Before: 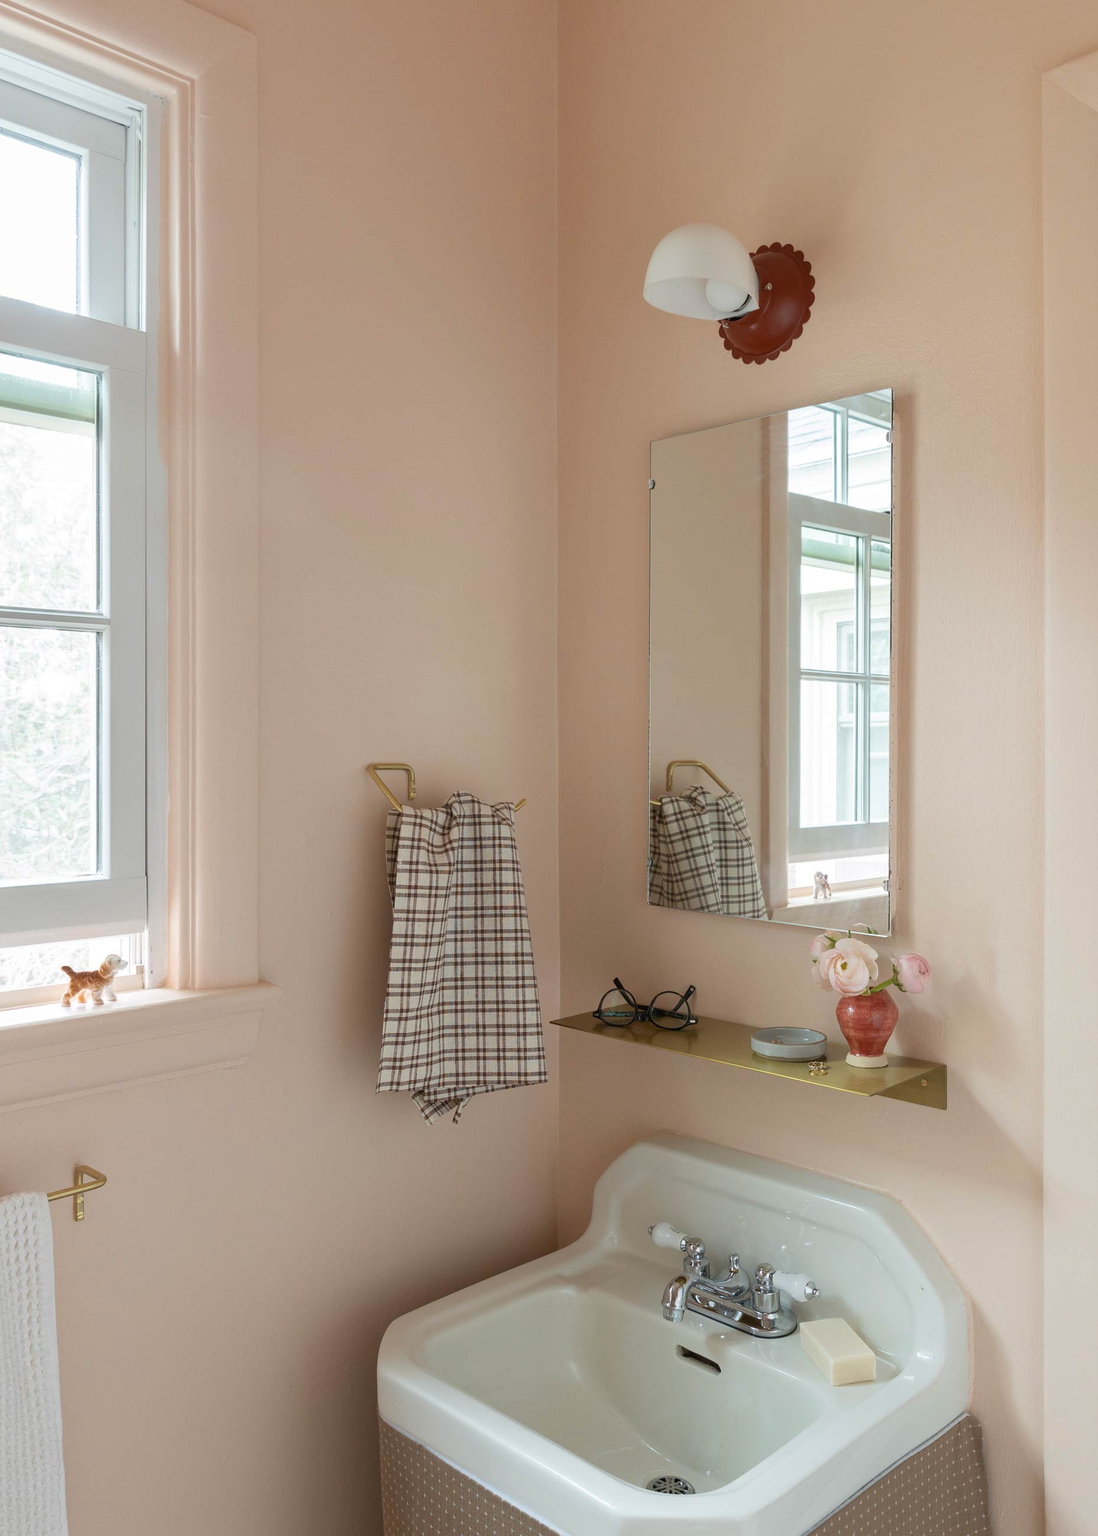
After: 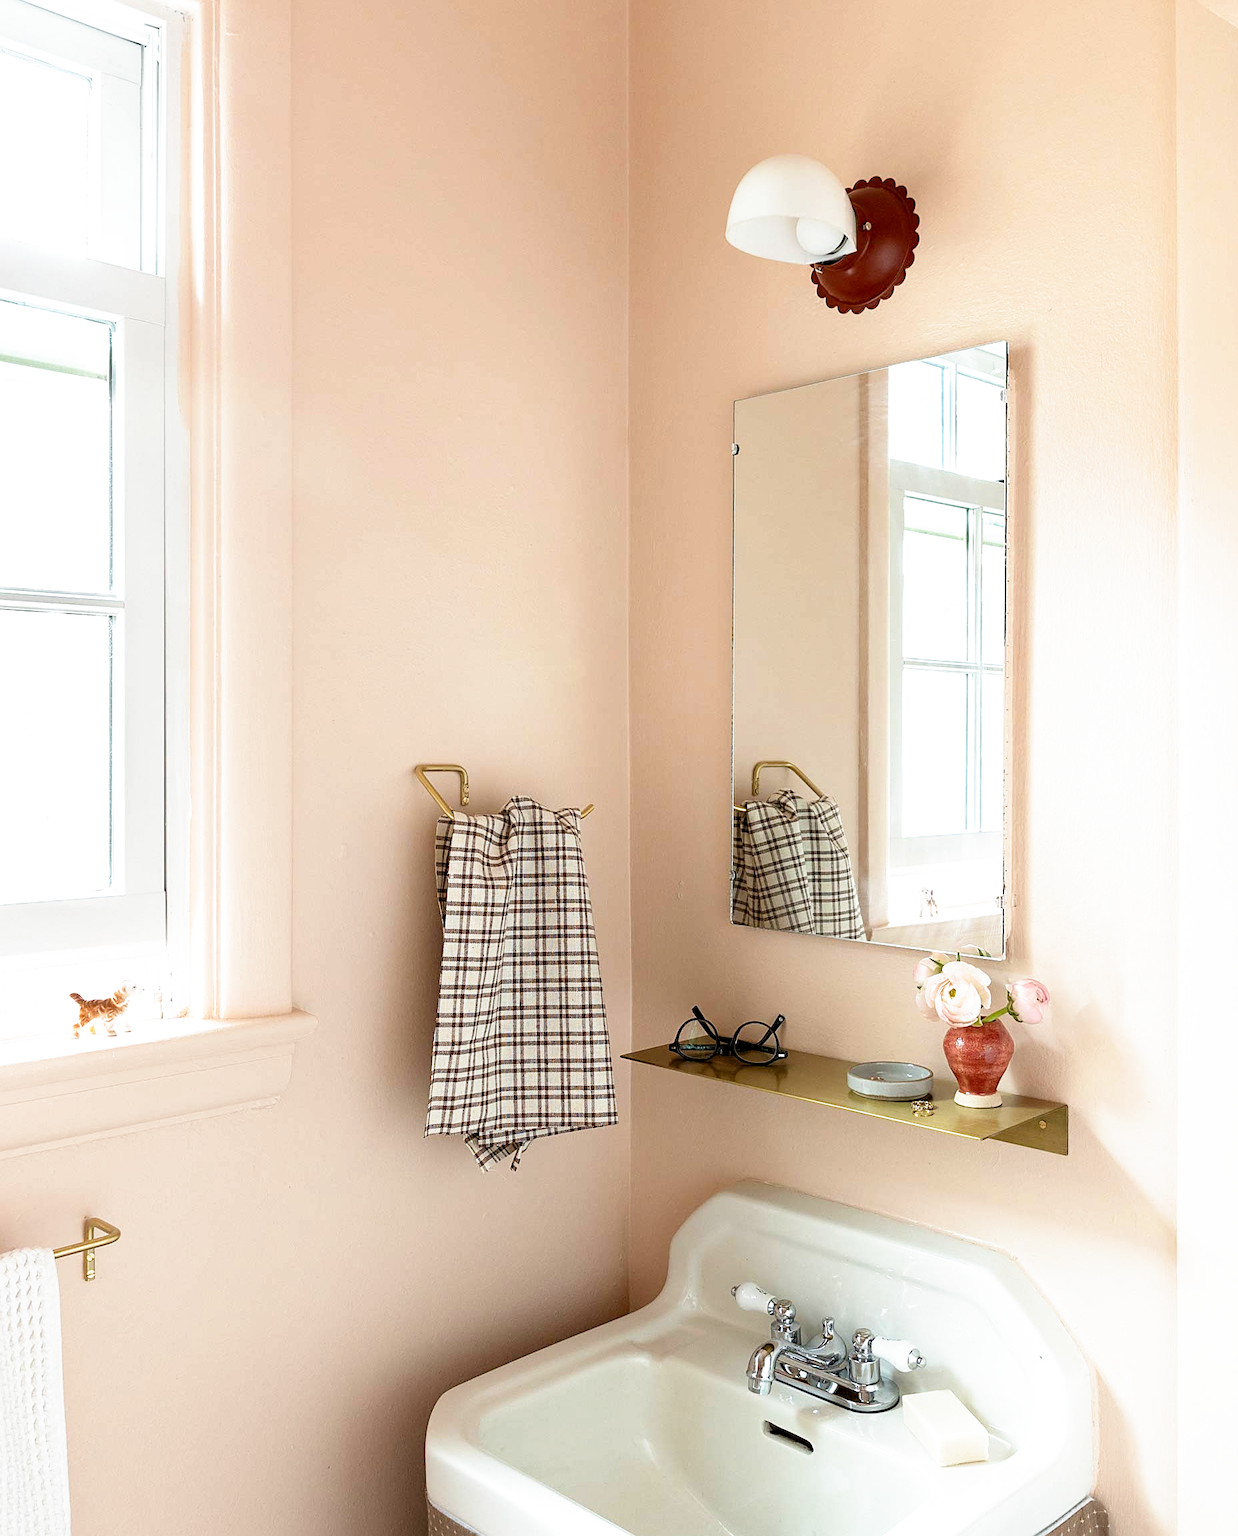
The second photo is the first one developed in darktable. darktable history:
crop and rotate: top 5.618%, bottom 5.744%
tone equalizer: -8 EV -0.739 EV, -7 EV -0.734 EV, -6 EV -0.596 EV, -5 EV -0.392 EV, -3 EV 0.37 EV, -2 EV 0.6 EV, -1 EV 0.678 EV, +0 EV 0.773 EV
filmic rgb: black relative exposure -8.71 EV, white relative exposure 2.68 EV, target black luminance 0%, target white luminance 99.963%, hardness 6.26, latitude 74.24%, contrast 1.321, highlights saturation mix -5.56%, preserve chrominance no, color science v4 (2020)
sharpen: on, module defaults
